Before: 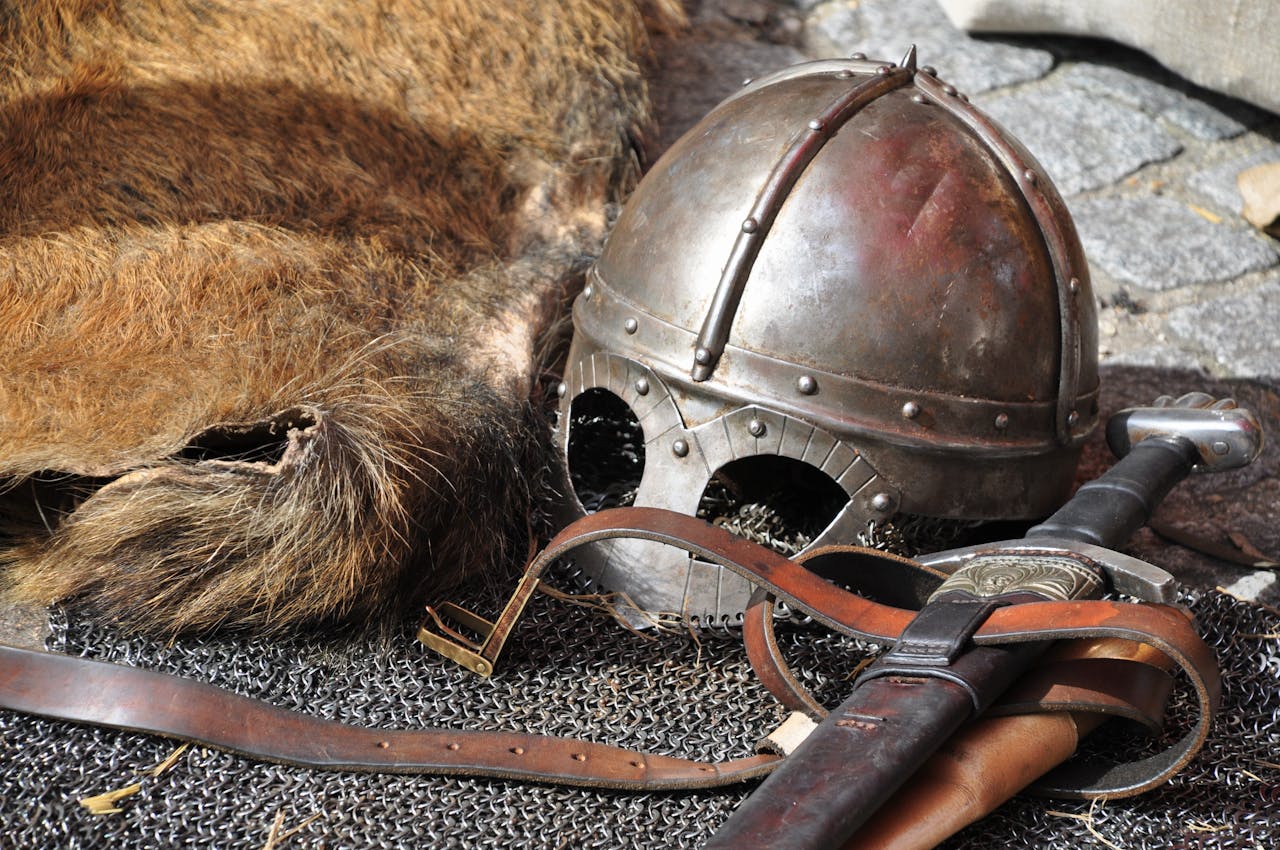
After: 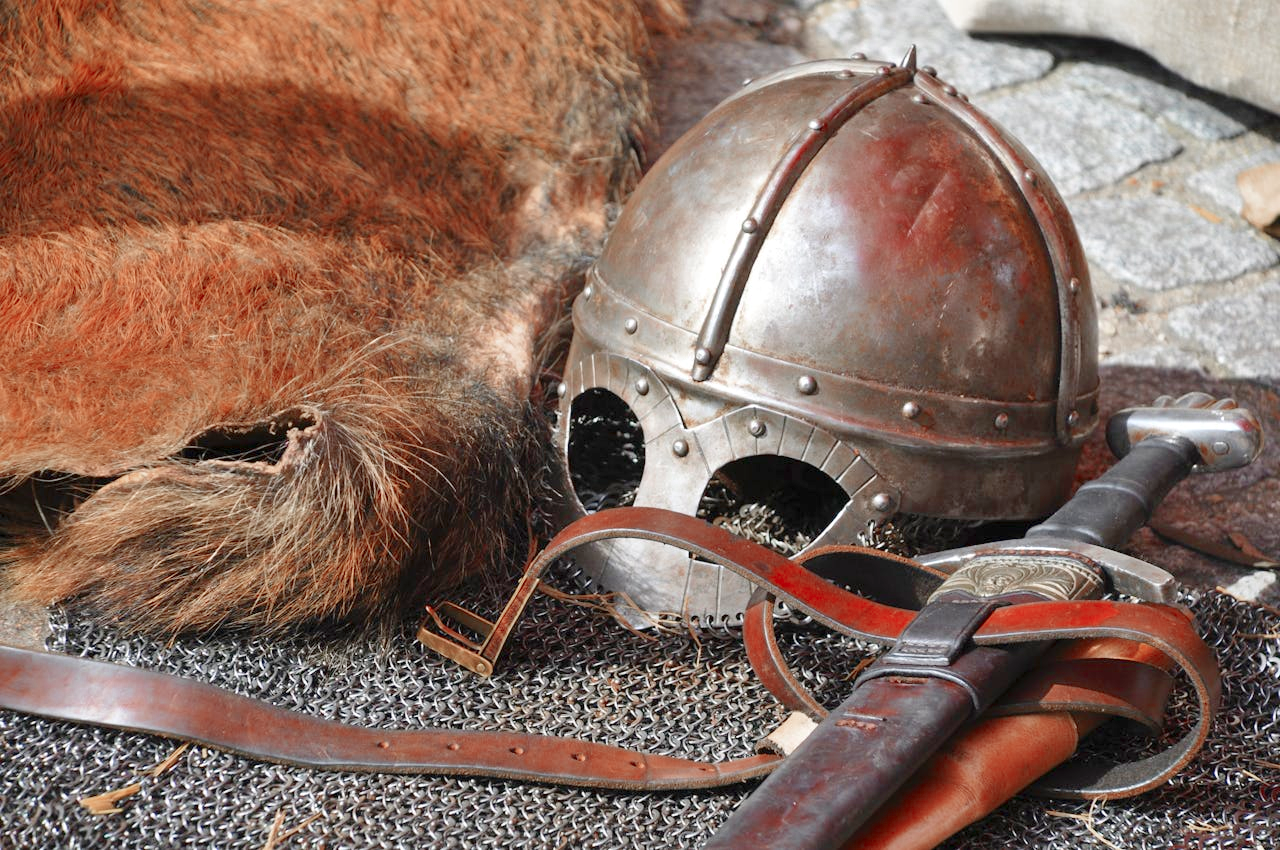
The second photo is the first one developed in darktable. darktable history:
color zones: curves: ch0 [(0, 0.299) (0.25, 0.383) (0.456, 0.352) (0.736, 0.571)]; ch1 [(0, 0.63) (0.151, 0.568) (0.254, 0.416) (0.47, 0.558) (0.732, 0.37) (0.909, 0.492)]; ch2 [(0.004, 0.604) (0.158, 0.443) (0.257, 0.403) (0.761, 0.468)]
levels: levels [0, 0.43, 0.984]
